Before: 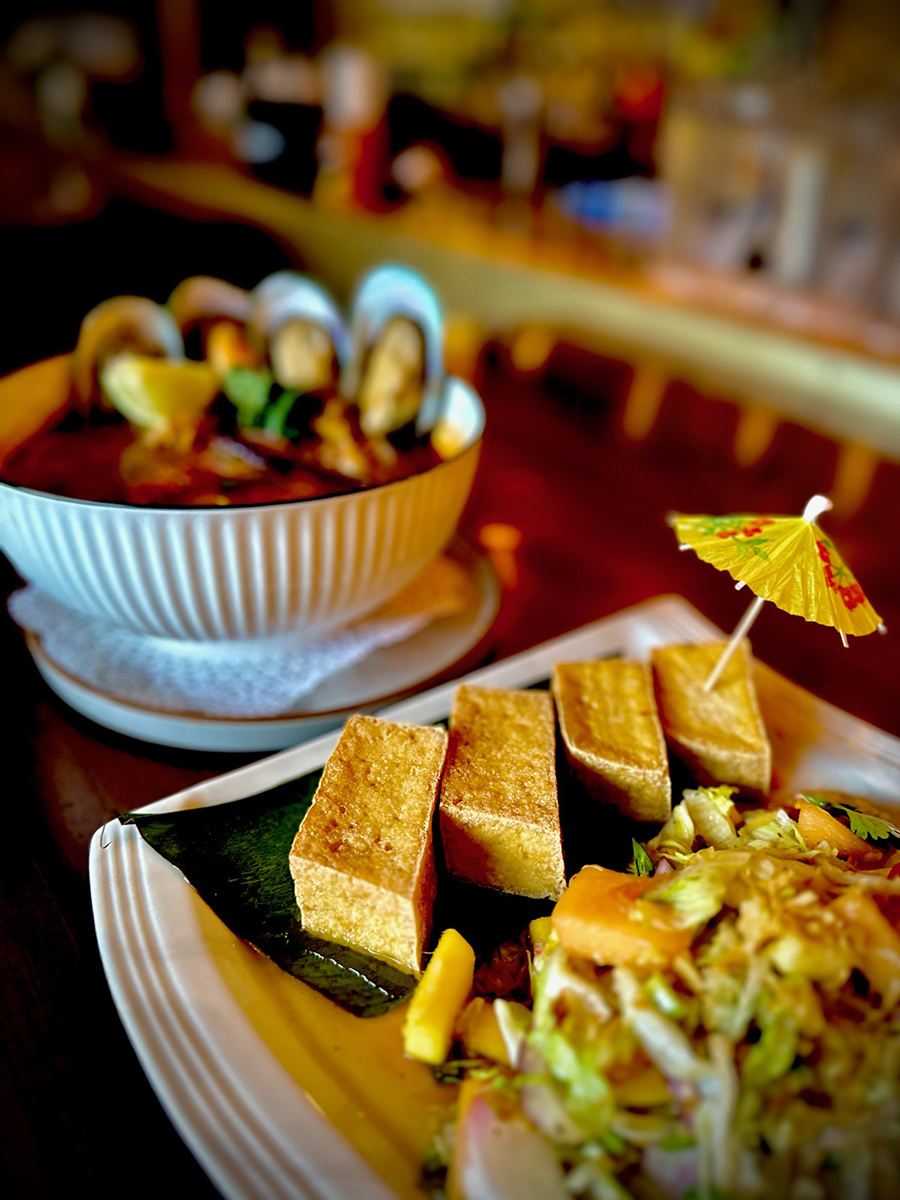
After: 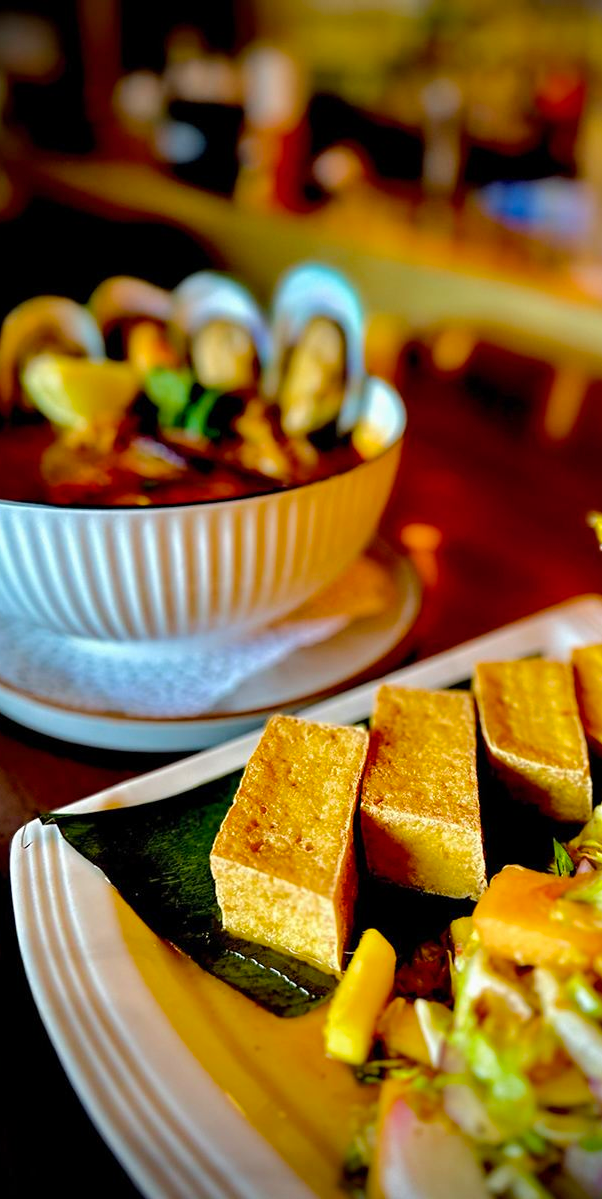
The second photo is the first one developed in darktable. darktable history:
shadows and highlights: shadows 13.28, white point adjustment 1.11, highlights -1.96, soften with gaussian
crop and rotate: left 8.872%, right 24.209%
color balance rgb: perceptual saturation grading › global saturation 16.302%, perceptual brilliance grading › mid-tones 10.937%, perceptual brilliance grading › shadows 14.383%
